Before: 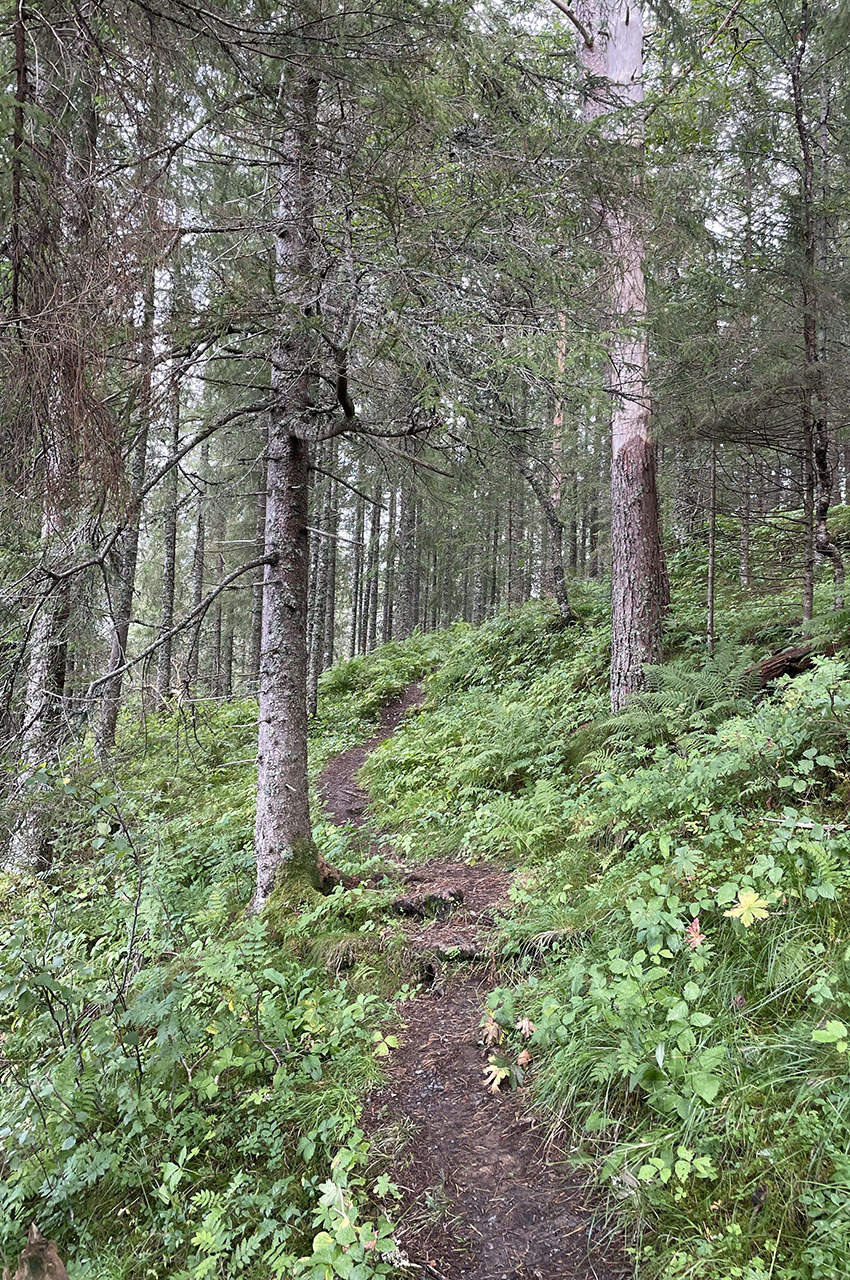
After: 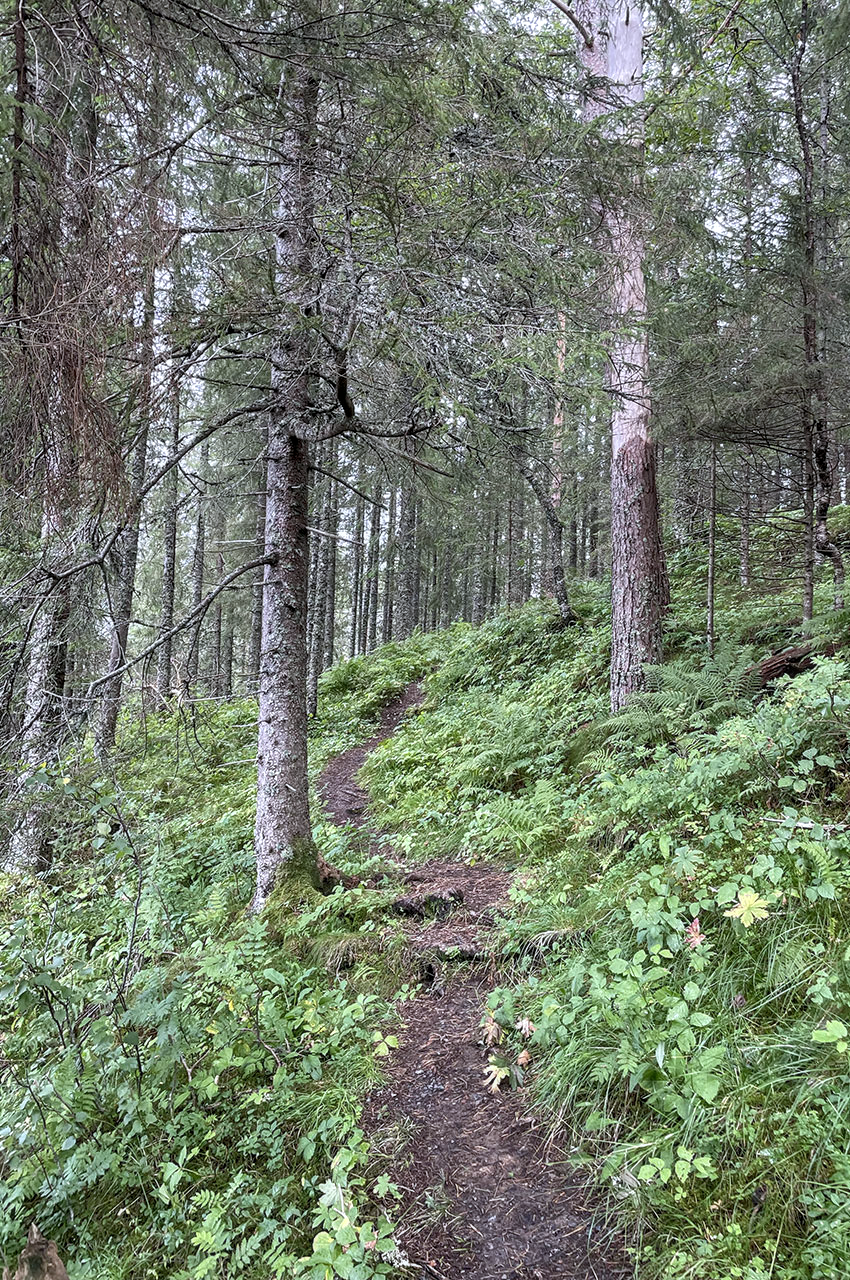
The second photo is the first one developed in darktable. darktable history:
white balance: red 0.976, blue 1.04
local contrast: on, module defaults
